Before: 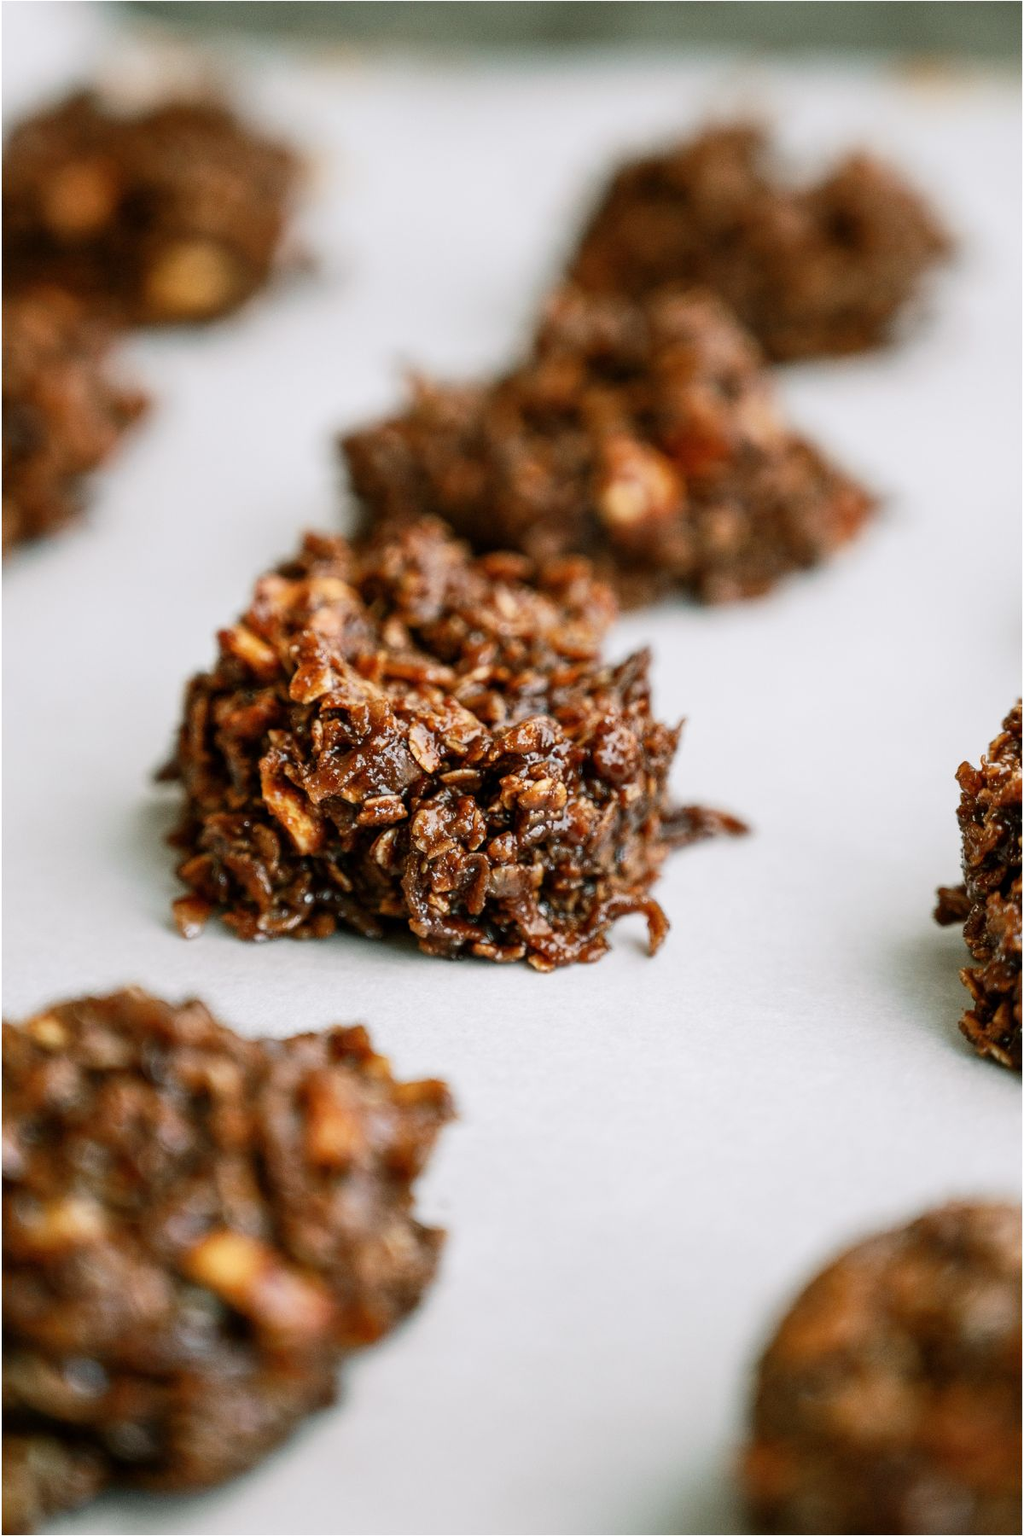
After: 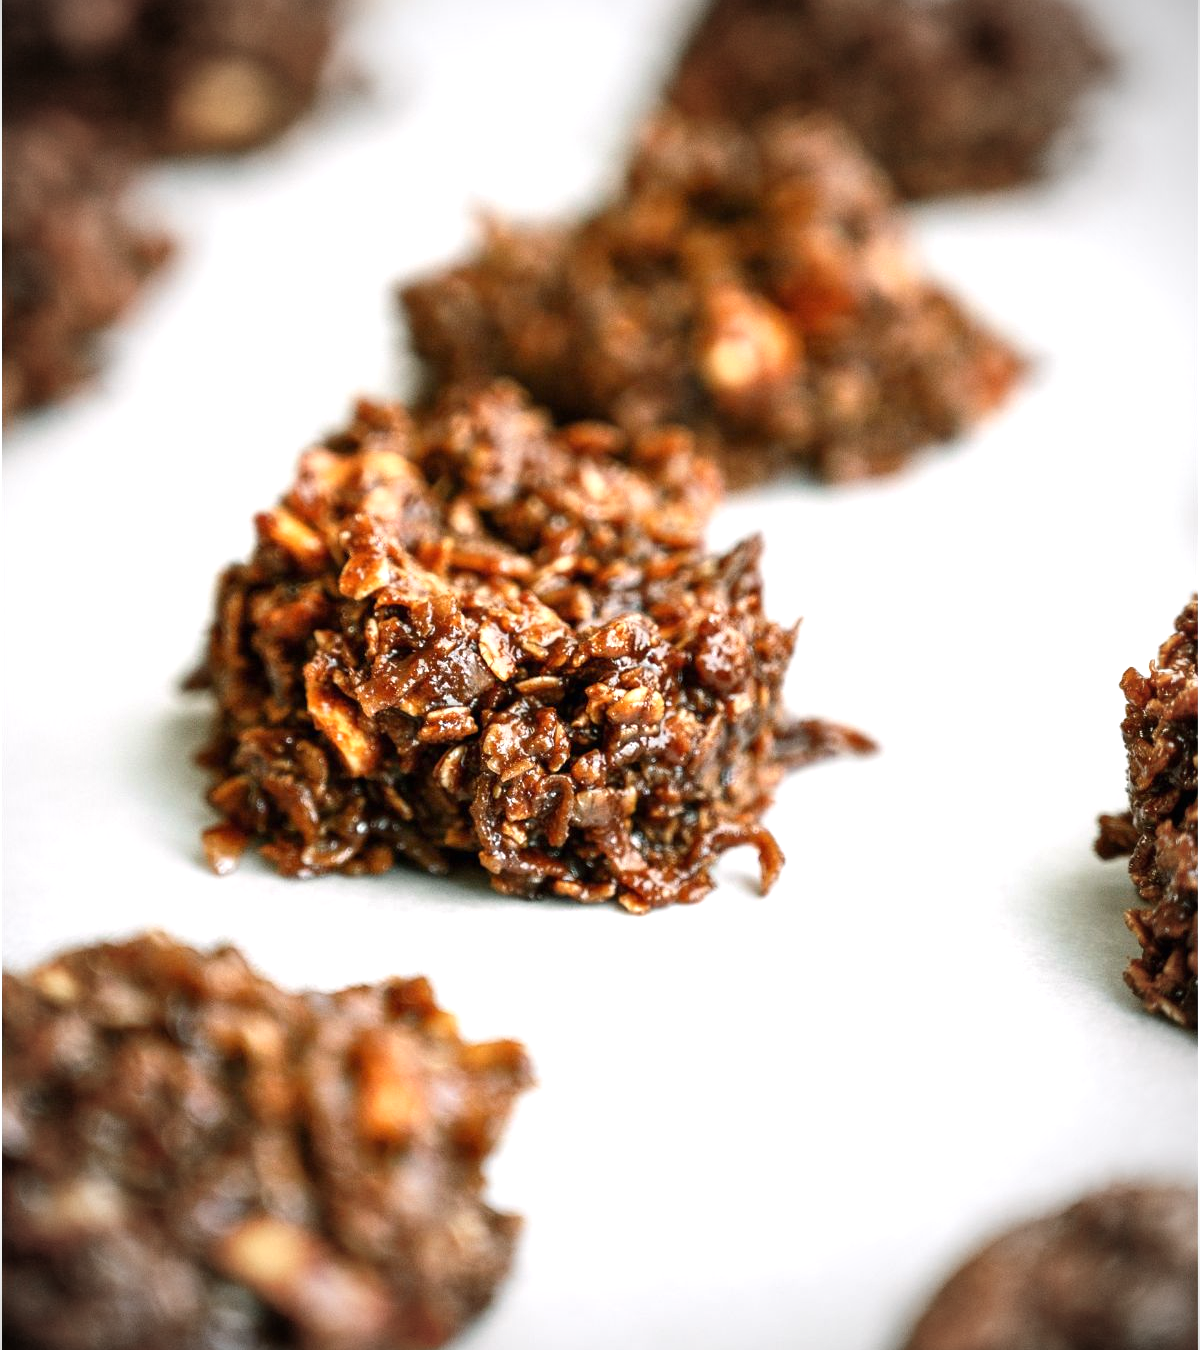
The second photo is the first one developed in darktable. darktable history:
crop and rotate: top 12.5%, bottom 12.5%
exposure: black level correction 0, exposure 0.7 EV, compensate exposure bias true, compensate highlight preservation false
vignetting: fall-off start 74.49%, fall-off radius 65.9%, brightness -0.628, saturation -0.68
